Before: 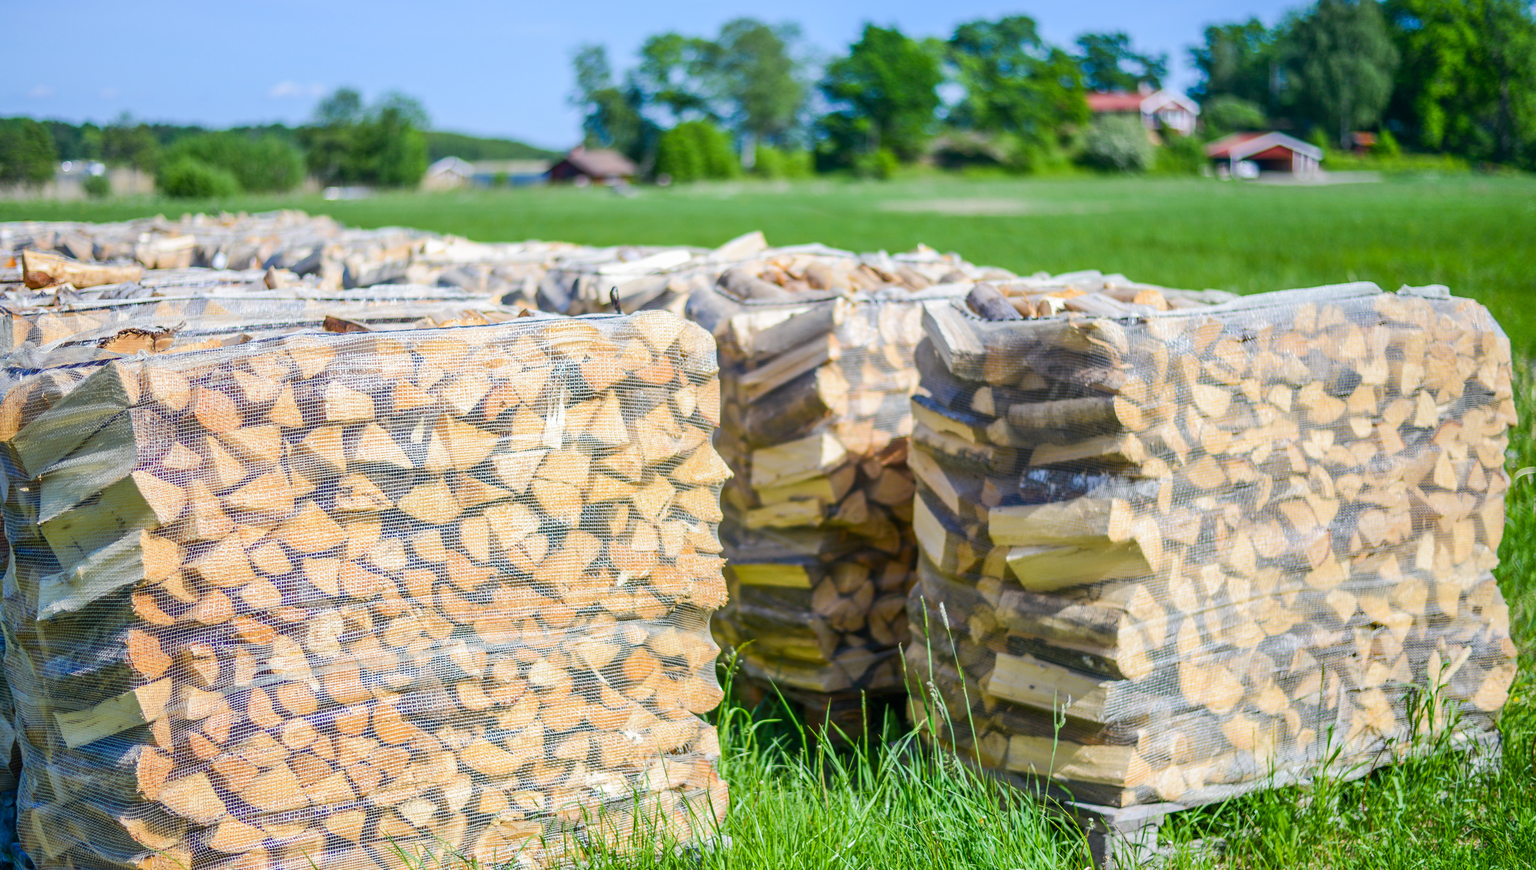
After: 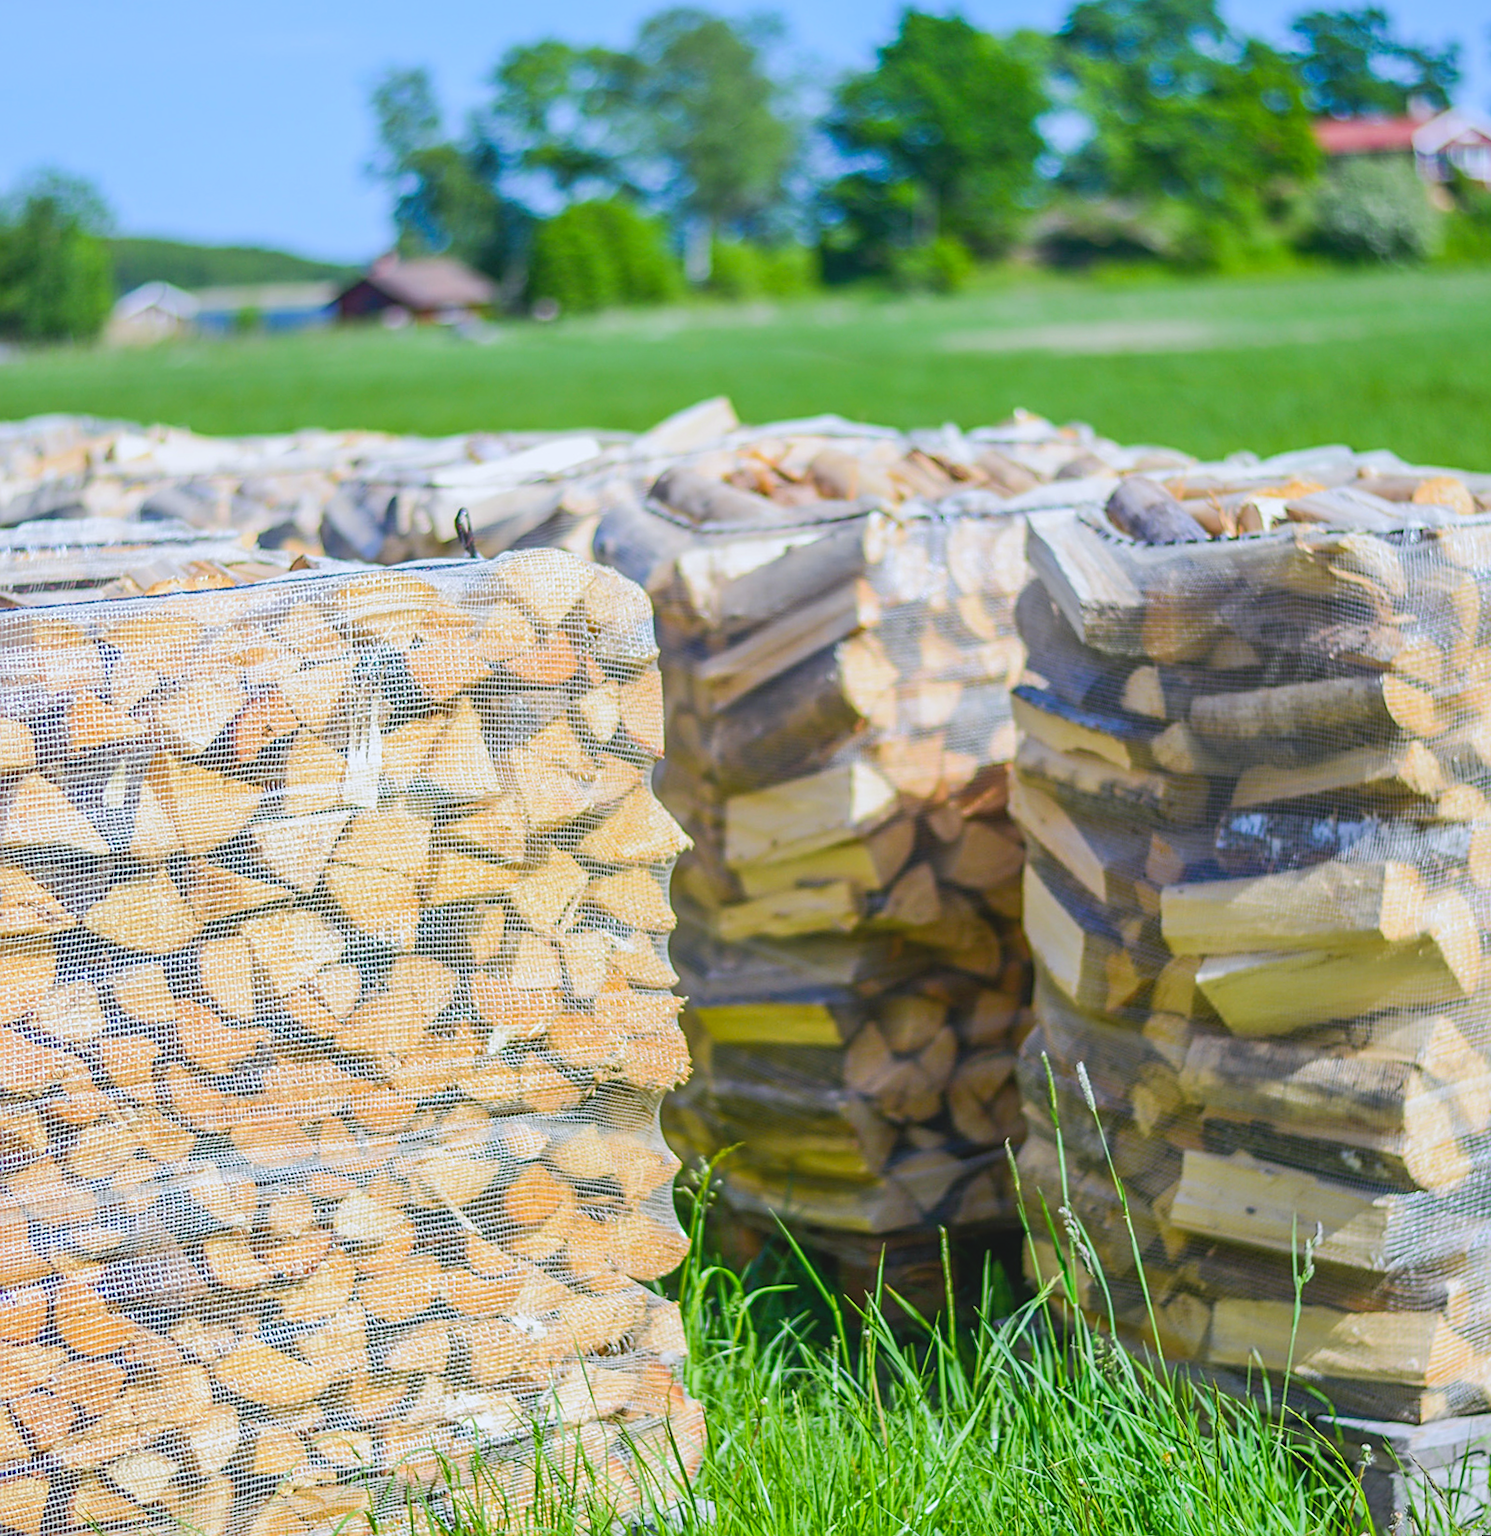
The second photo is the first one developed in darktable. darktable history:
rotate and perspective: rotation -2.12°, lens shift (vertical) 0.009, lens shift (horizontal) -0.008, automatic cropping original format, crop left 0.036, crop right 0.964, crop top 0.05, crop bottom 0.959
color balance rgb: saturation formula JzAzBz (2021)
crop: left 21.674%, right 22.086%
sharpen: on, module defaults
white balance: red 0.974, blue 1.044
contrast brightness saturation: contrast -0.1, brightness 0.05, saturation 0.08
